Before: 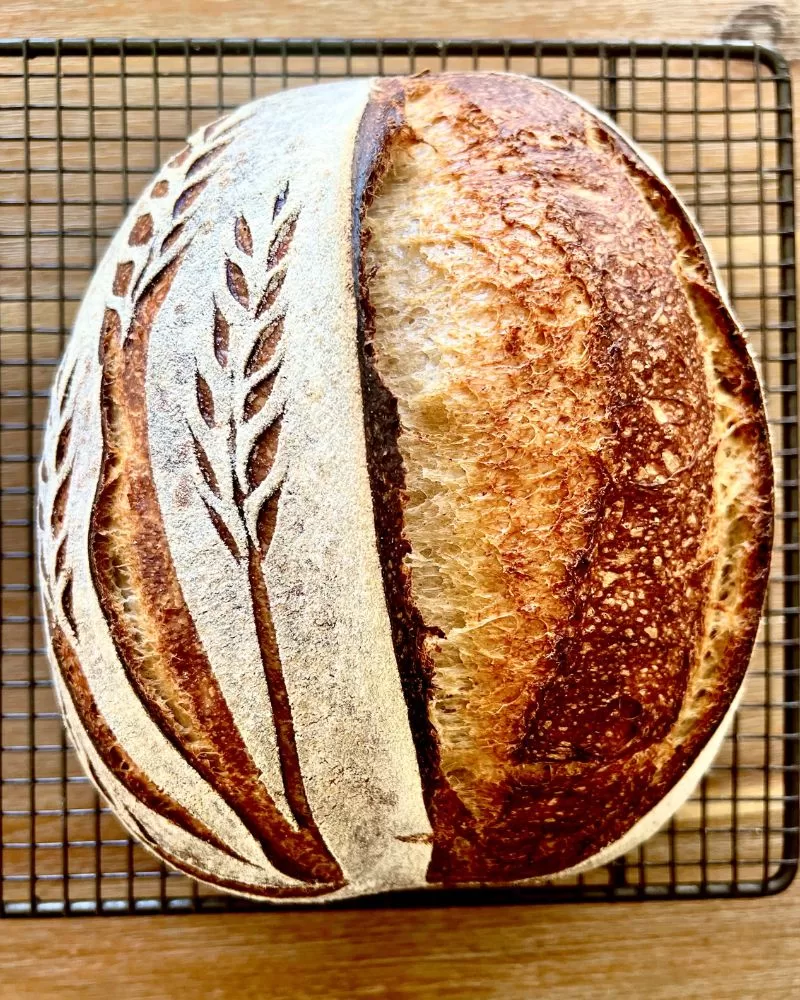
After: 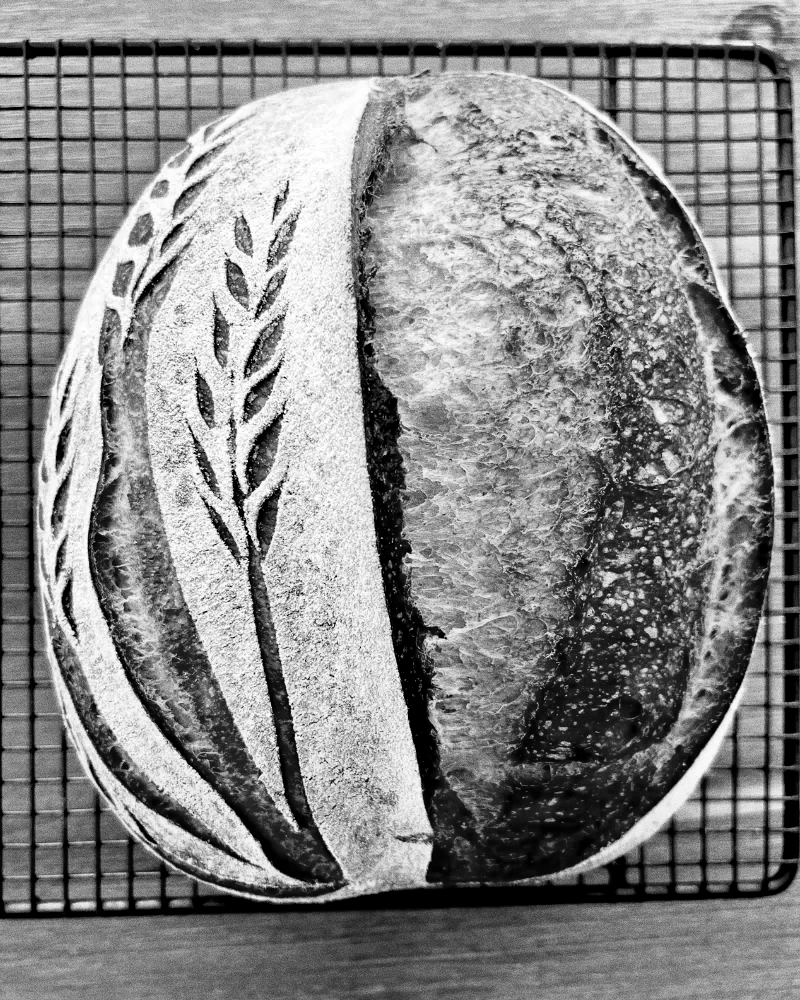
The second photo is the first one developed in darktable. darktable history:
exposure: black level correction 0.009, compensate highlight preservation false
monochrome: on, module defaults
haze removal: compatibility mode true, adaptive false
grain: coarseness 0.09 ISO, strength 40%
white balance: red 1.009, blue 1.027
color balance rgb: perceptual saturation grading › global saturation 25%, global vibrance 20%
shadows and highlights: shadows 37.27, highlights -28.18, soften with gaussian
